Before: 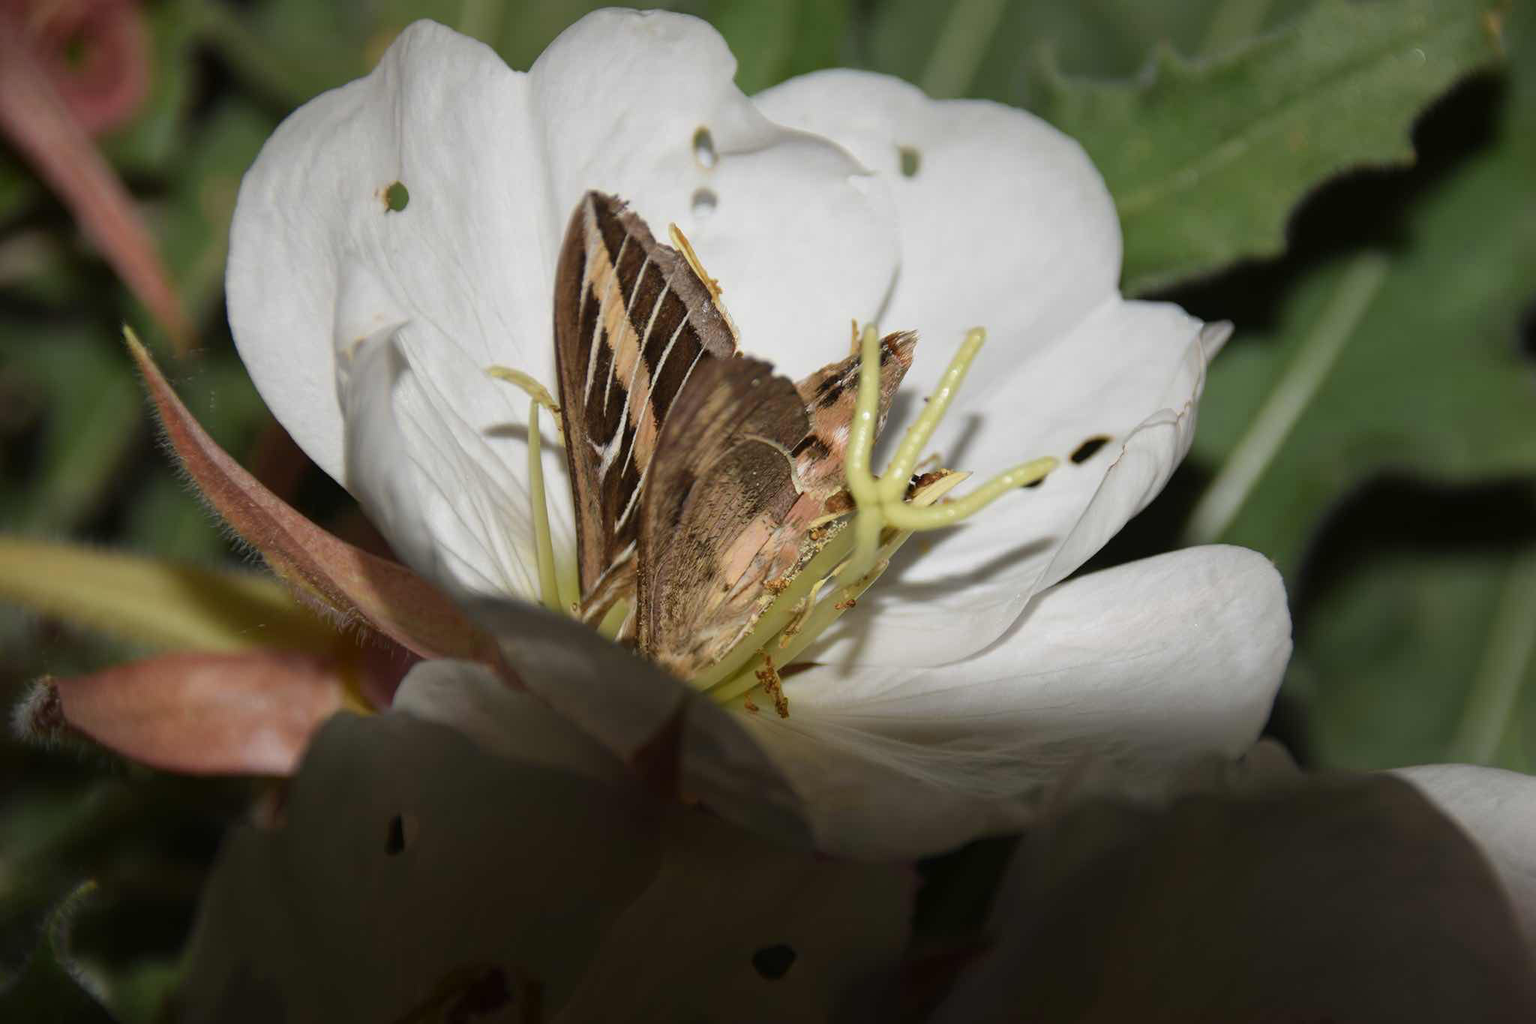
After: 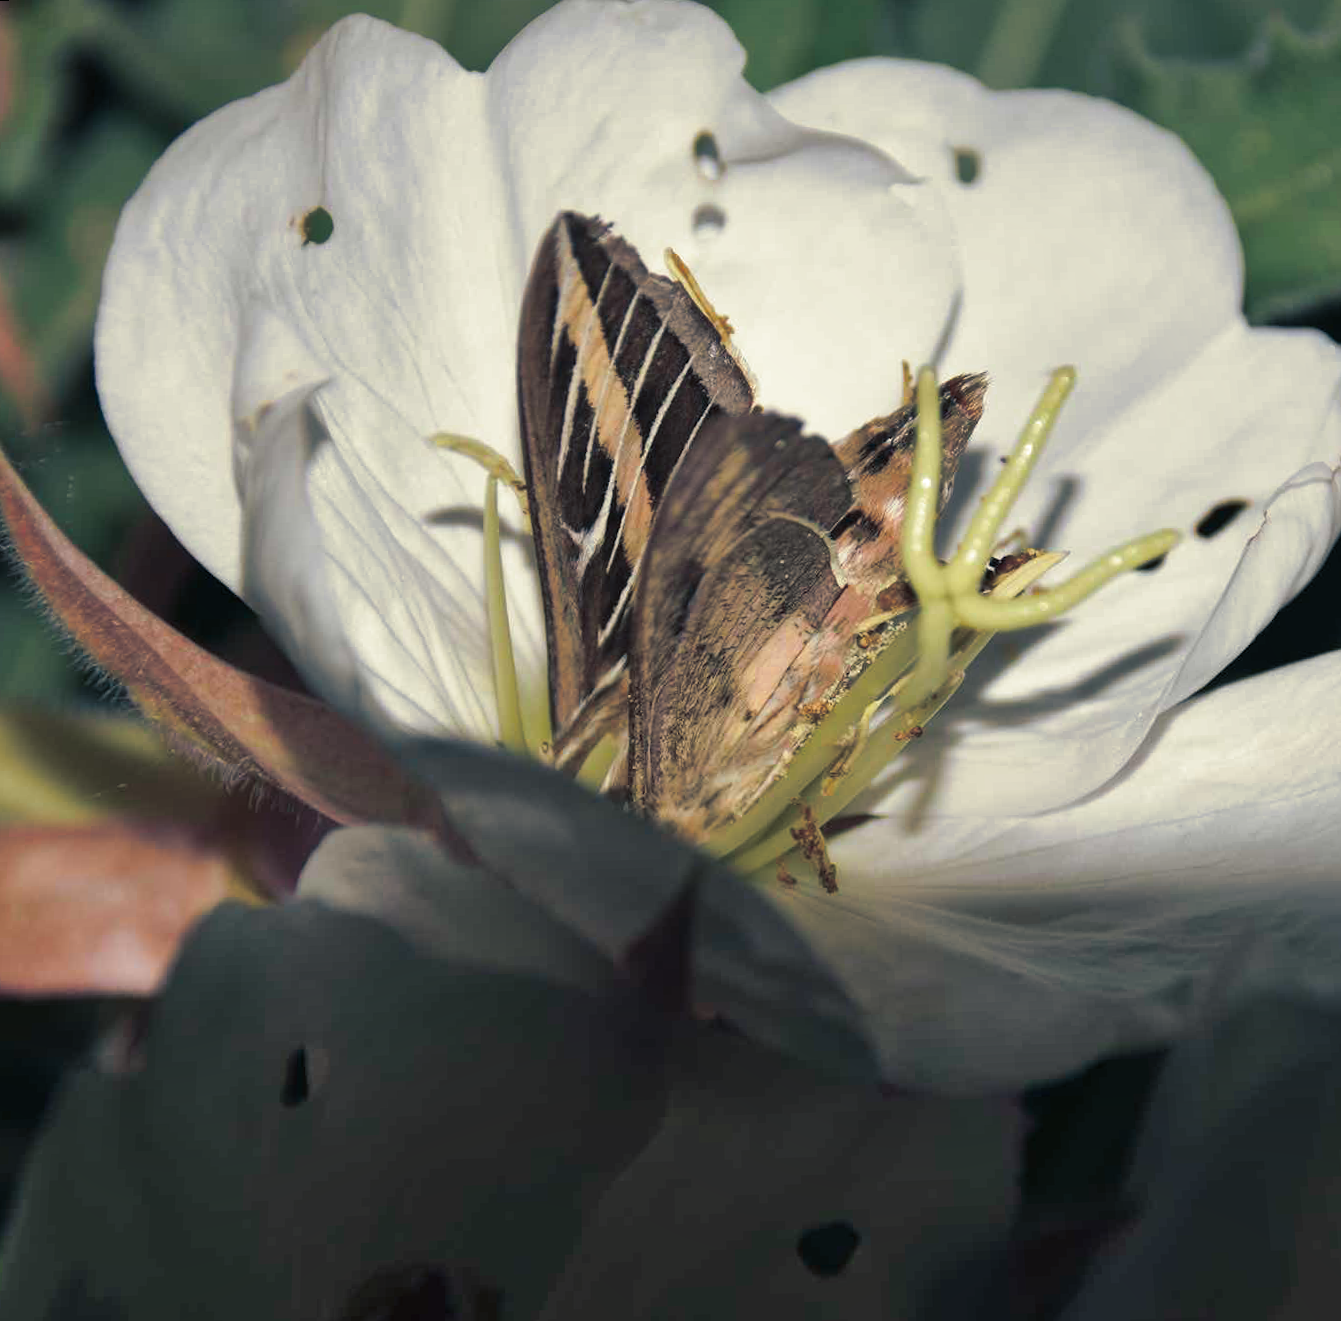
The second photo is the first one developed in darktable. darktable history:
crop and rotate: left 9.061%, right 20.142%
shadows and highlights: soften with gaussian
rotate and perspective: rotation -1.68°, lens shift (vertical) -0.146, crop left 0.049, crop right 0.912, crop top 0.032, crop bottom 0.96
exposure: exposure 0.2 EV, compensate highlight preservation false
split-toning: shadows › hue 216°, shadows › saturation 1, highlights › hue 57.6°, balance -33.4
